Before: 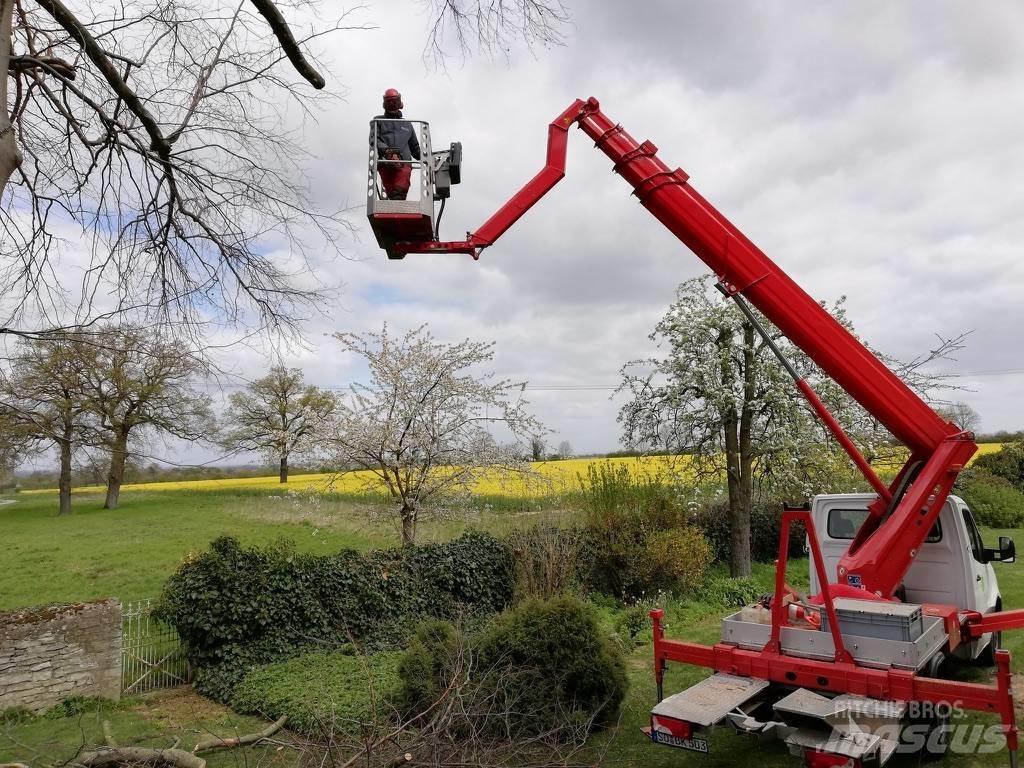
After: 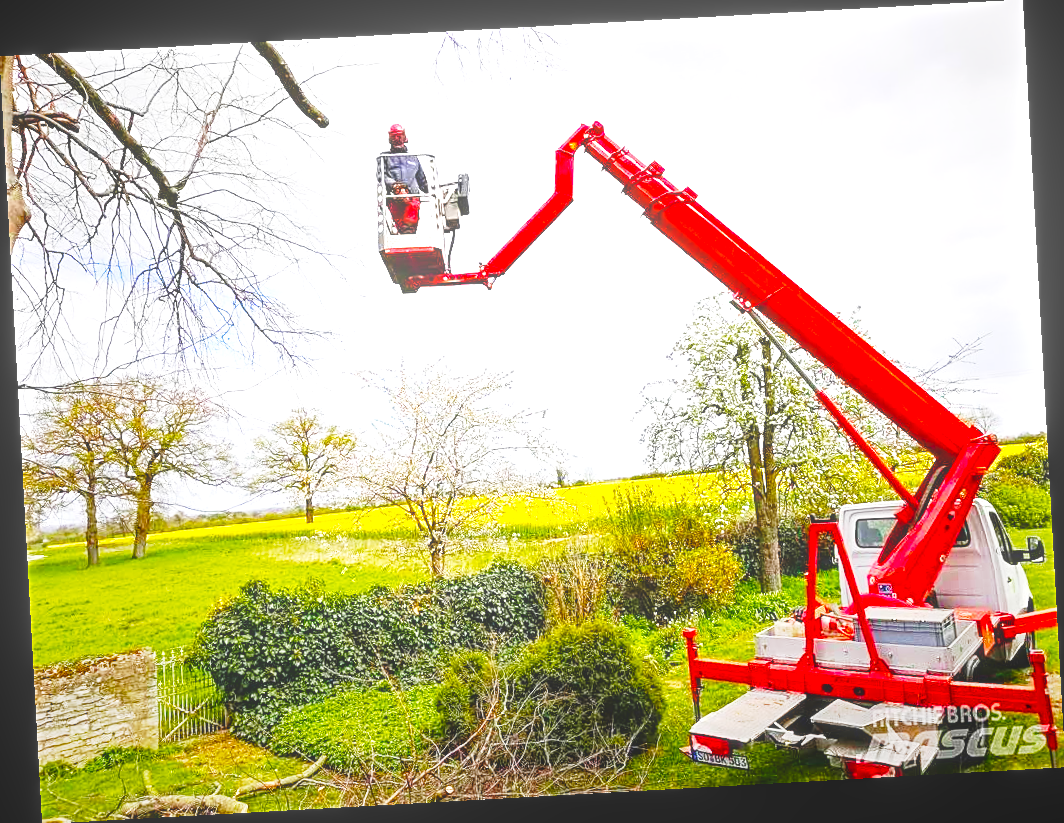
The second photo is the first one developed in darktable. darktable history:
sharpen: on, module defaults
contrast brightness saturation: contrast 0.07, brightness -0.13, saturation 0.06
color balance rgb: linear chroma grading › global chroma 10%, perceptual saturation grading › global saturation 40%, perceptual brilliance grading › global brilliance 30%, global vibrance 20%
local contrast: highlights 73%, shadows 15%, midtone range 0.197
exposure: black level correction 0, exposure 0.7 EV, compensate exposure bias true, compensate highlight preservation false
base curve: curves: ch0 [(0, 0) (0.028, 0.03) (0.121, 0.232) (0.46, 0.748) (0.859, 0.968) (1, 1)], preserve colors none
rotate and perspective: rotation -3.18°, automatic cropping off
